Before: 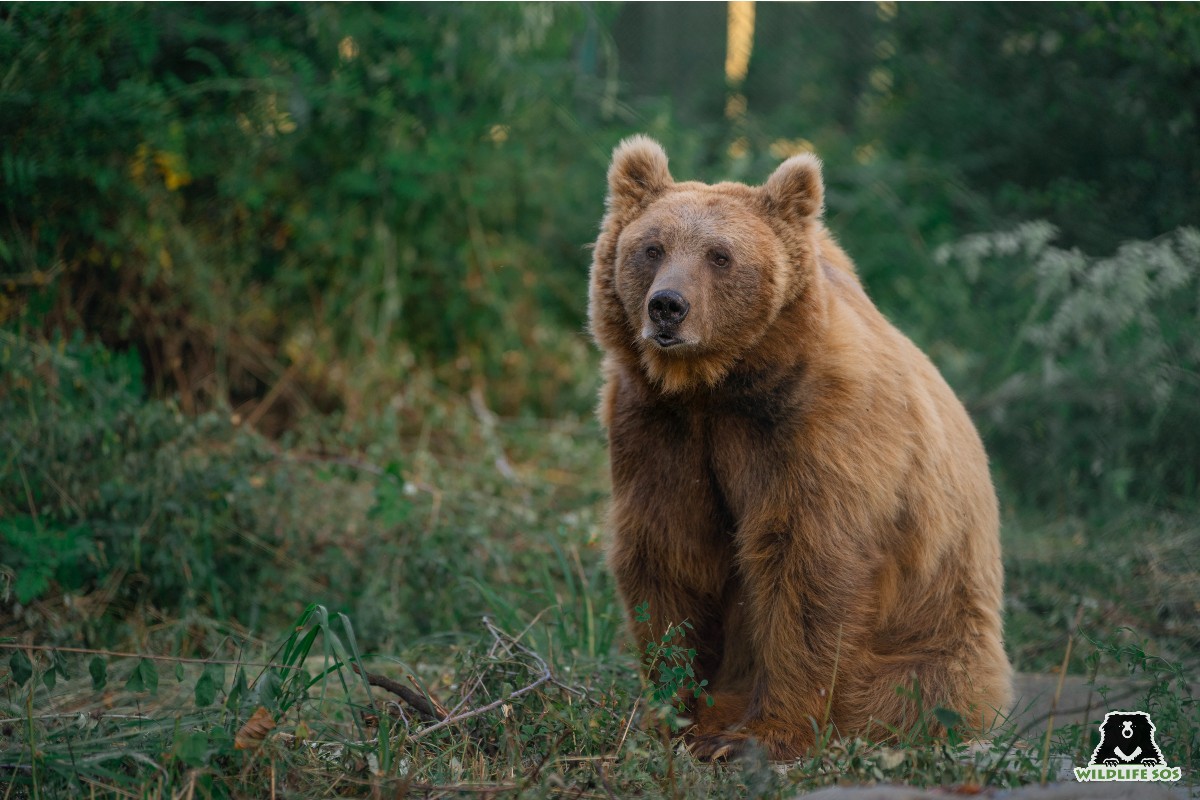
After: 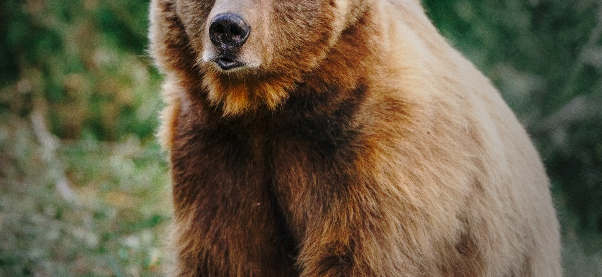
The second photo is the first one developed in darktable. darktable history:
vignetting: fall-off start 33.76%, fall-off radius 64.94%, brightness -0.575, center (-0.12, -0.002), width/height ratio 0.959
crop: left 36.607%, top 34.735%, right 13.146%, bottom 30.611%
grain: on, module defaults
base curve: curves: ch0 [(0, 0) (0.032, 0.037) (0.105, 0.228) (0.435, 0.76) (0.856, 0.983) (1, 1)], preserve colors none
